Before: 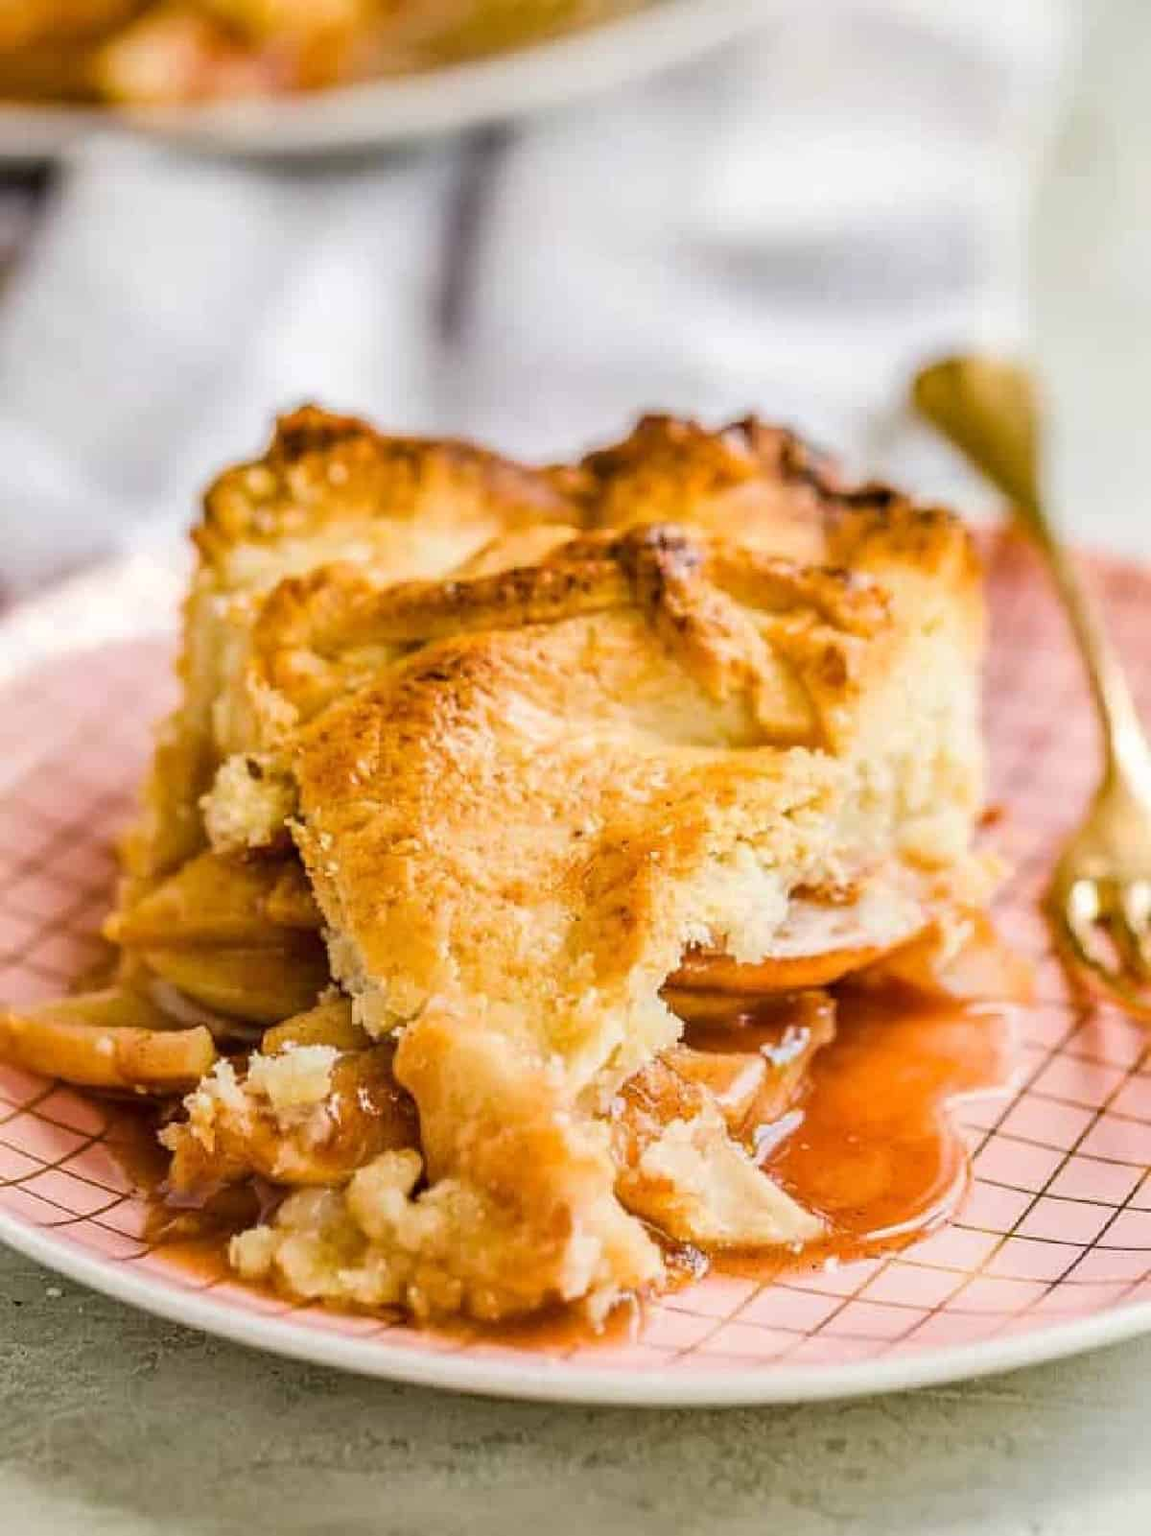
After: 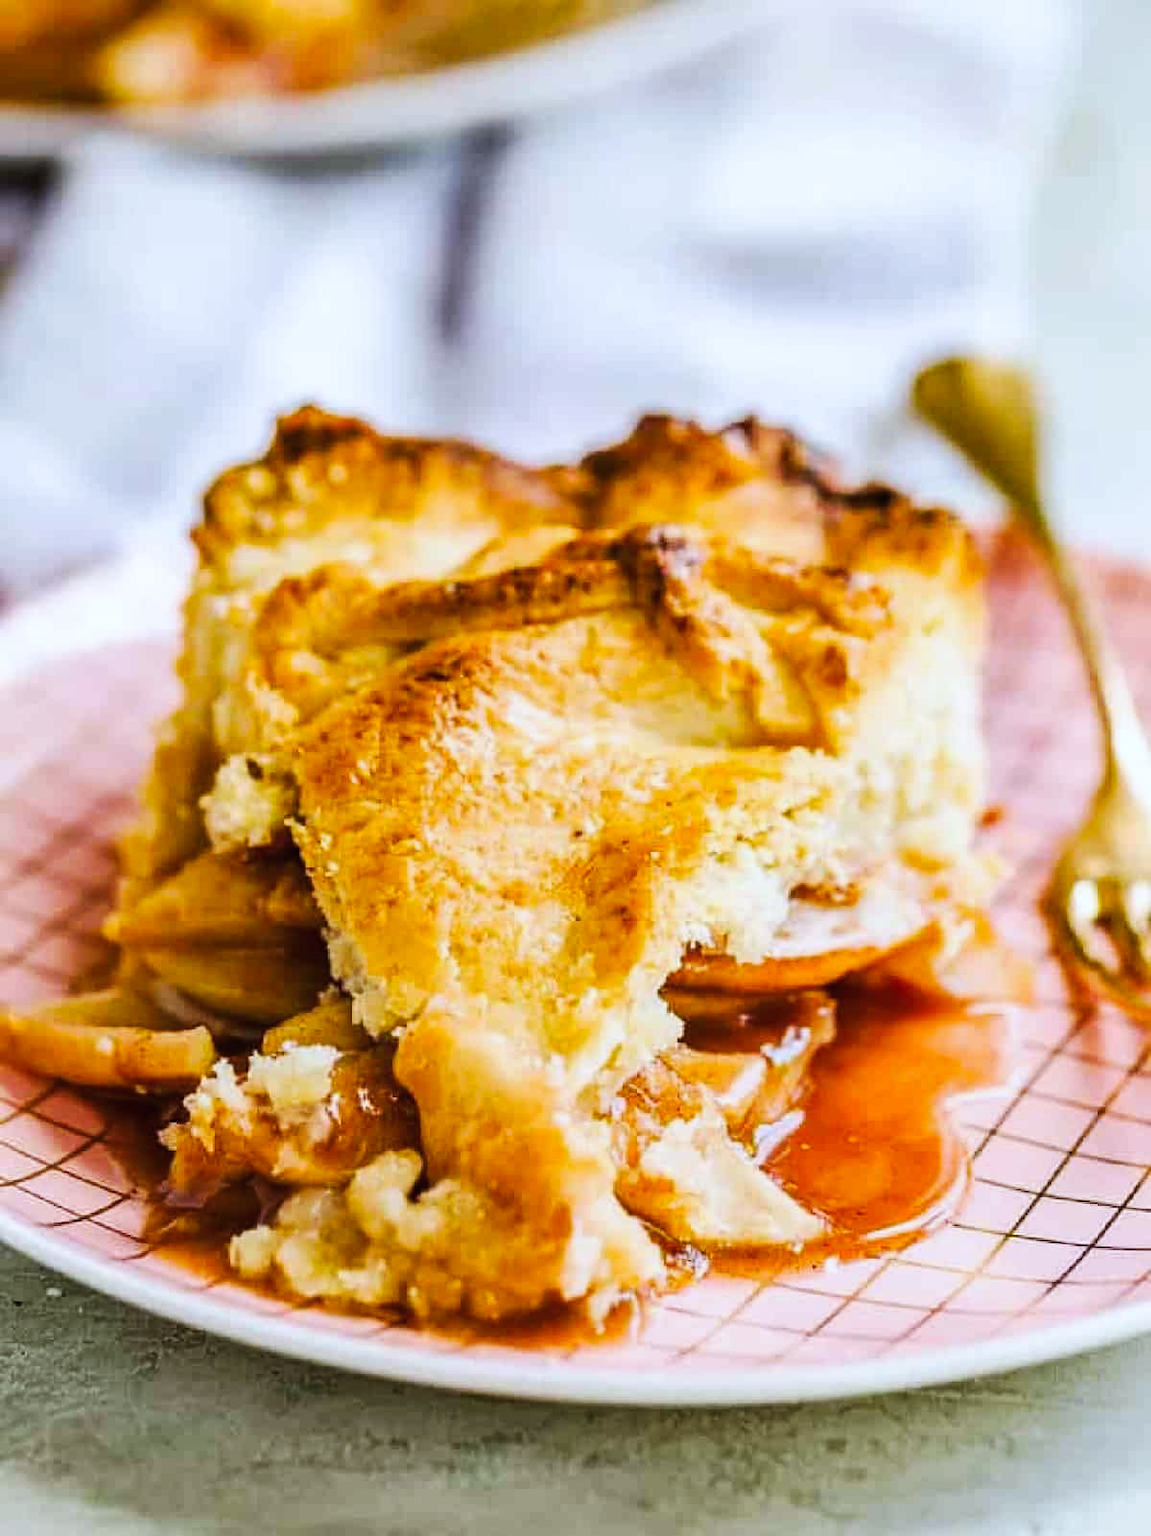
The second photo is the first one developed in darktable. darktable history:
white balance: red 0.931, blue 1.11
tone curve: curves: ch0 [(0, 0) (0.003, 0.009) (0.011, 0.013) (0.025, 0.019) (0.044, 0.029) (0.069, 0.04) (0.1, 0.053) (0.136, 0.08) (0.177, 0.114) (0.224, 0.151) (0.277, 0.207) (0.335, 0.267) (0.399, 0.35) (0.468, 0.442) (0.543, 0.545) (0.623, 0.656) (0.709, 0.752) (0.801, 0.843) (0.898, 0.932) (1, 1)], preserve colors none
